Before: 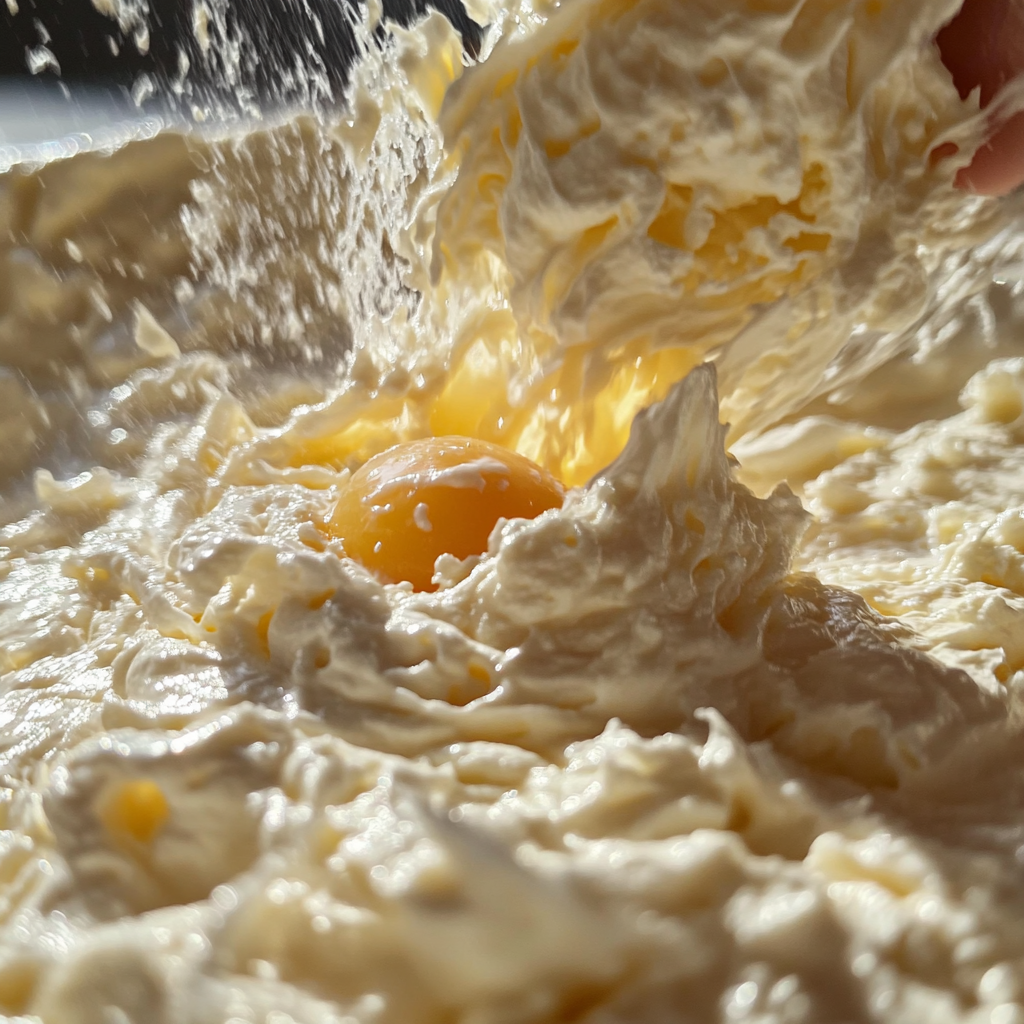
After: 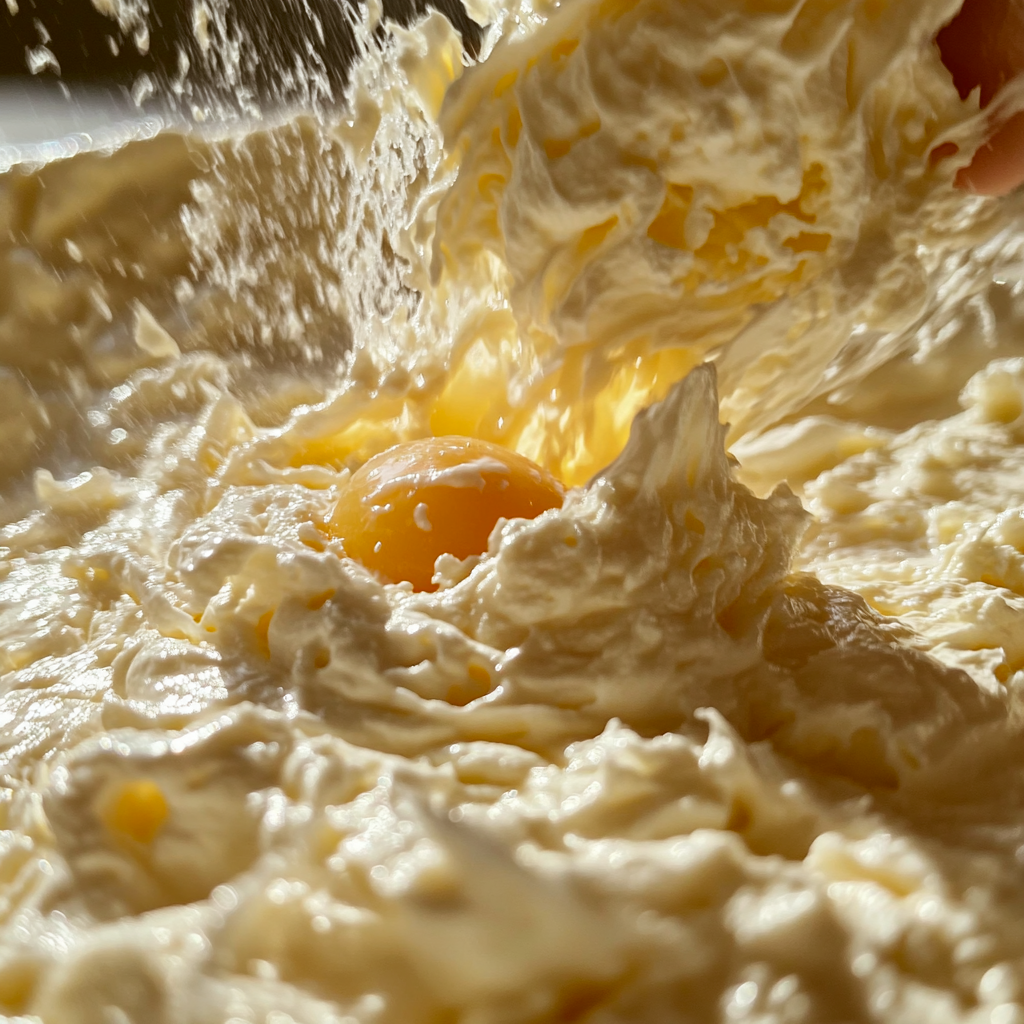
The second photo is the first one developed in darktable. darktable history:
color correction: highlights a* -0.561, highlights b* 0.154, shadows a* 4.91, shadows b* 20.28
